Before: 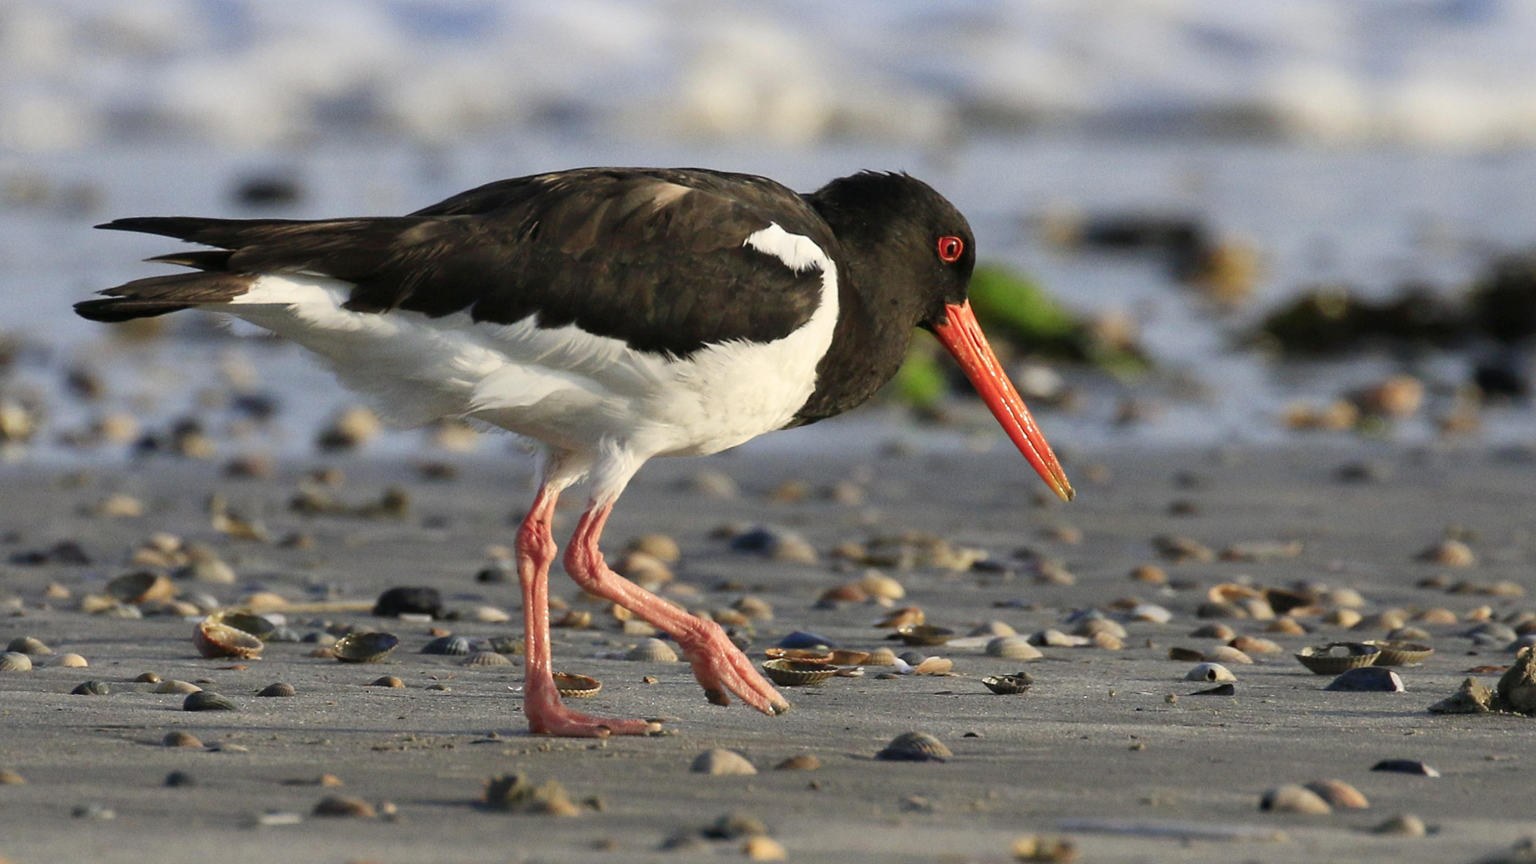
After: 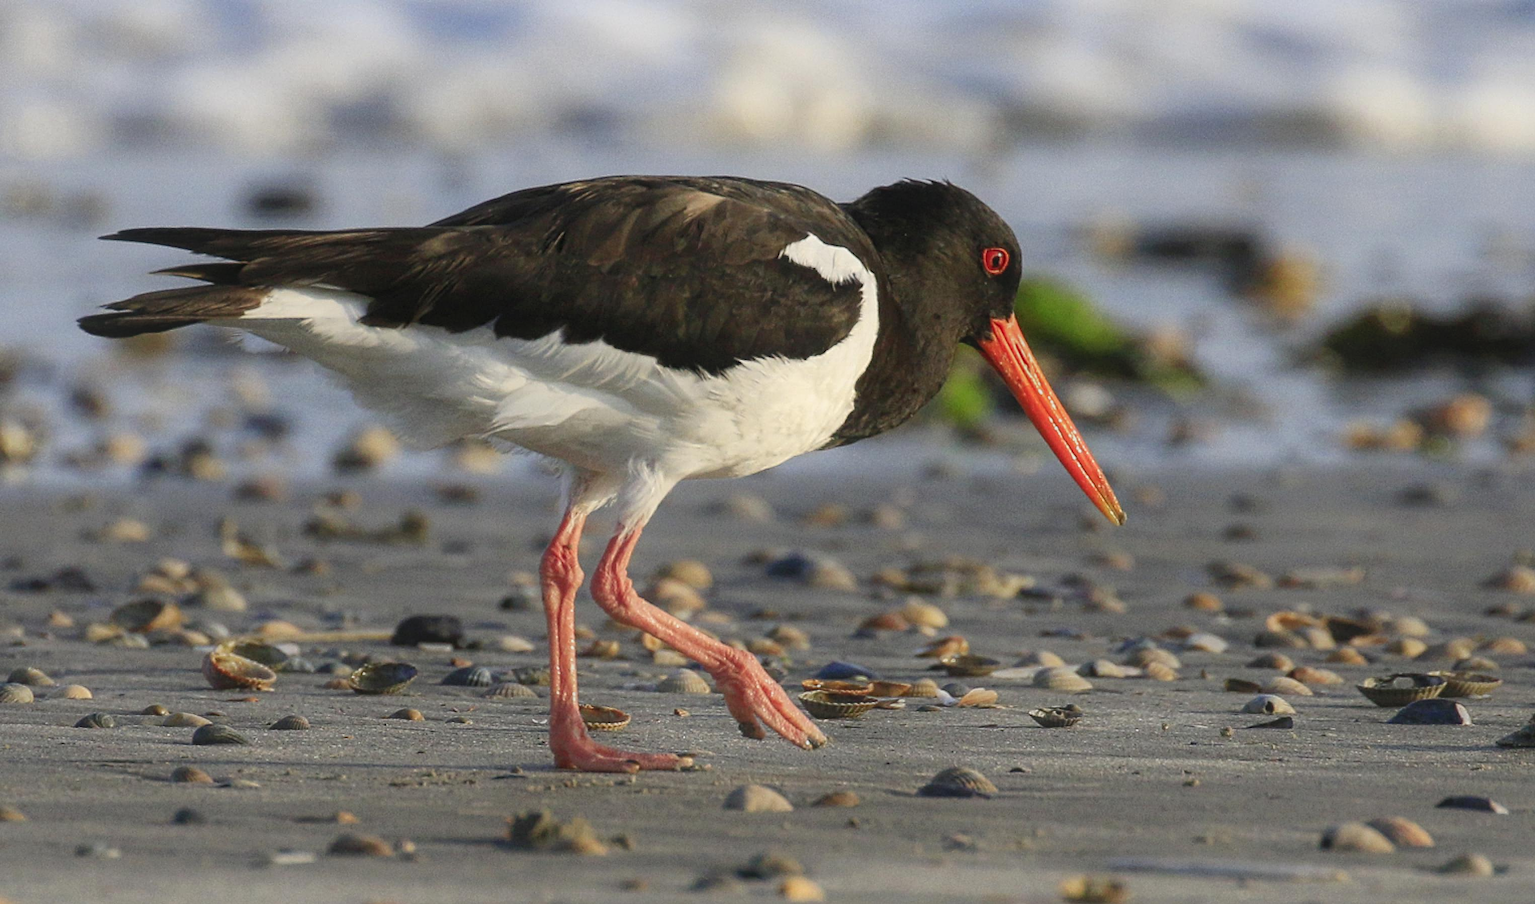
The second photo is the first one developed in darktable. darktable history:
crop: right 4.503%, bottom 0.04%
contrast equalizer: octaves 7, y [[0.513, 0.565, 0.608, 0.562, 0.512, 0.5], [0.5 ×6], [0.5, 0.5, 0.5, 0.528, 0.598, 0.658], [0 ×6], [0 ×6]], mix -0.99
local contrast: highlights 93%, shadows 84%, detail 160%, midtone range 0.2
